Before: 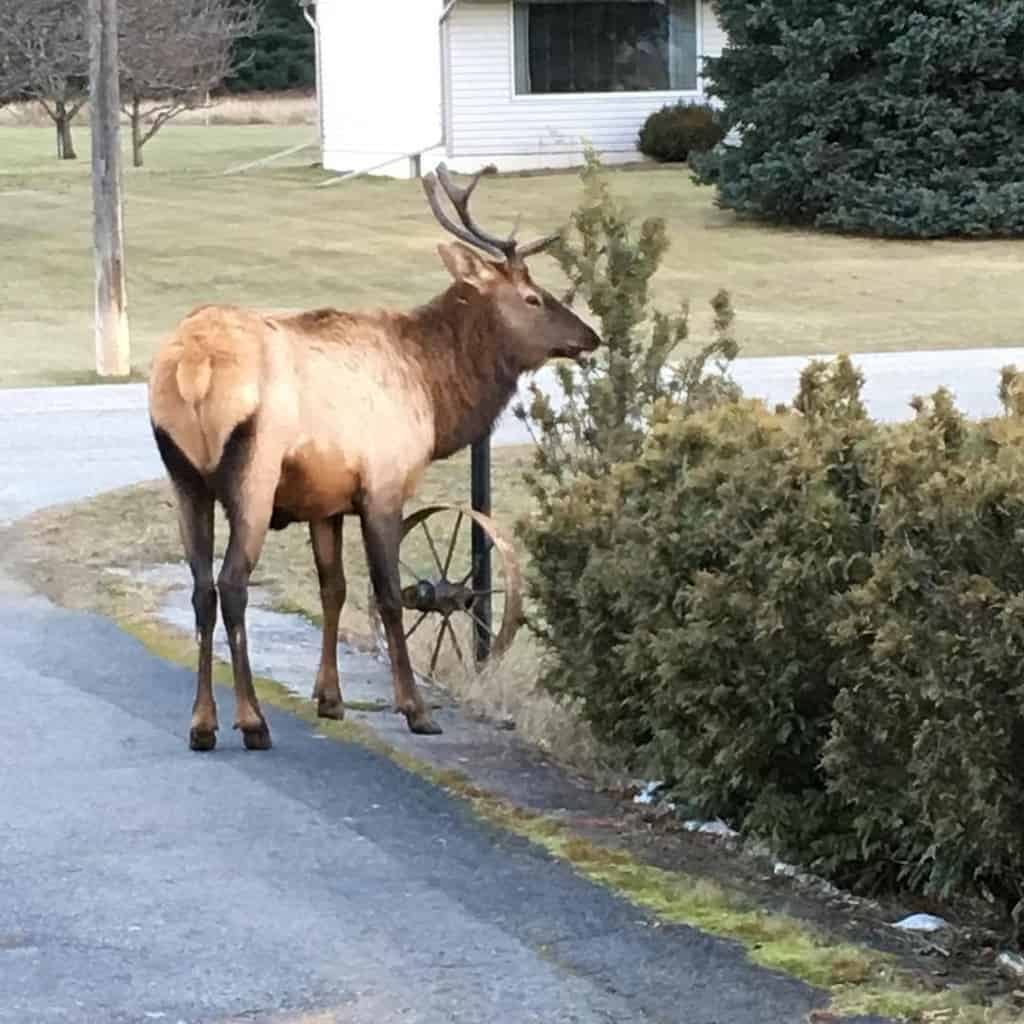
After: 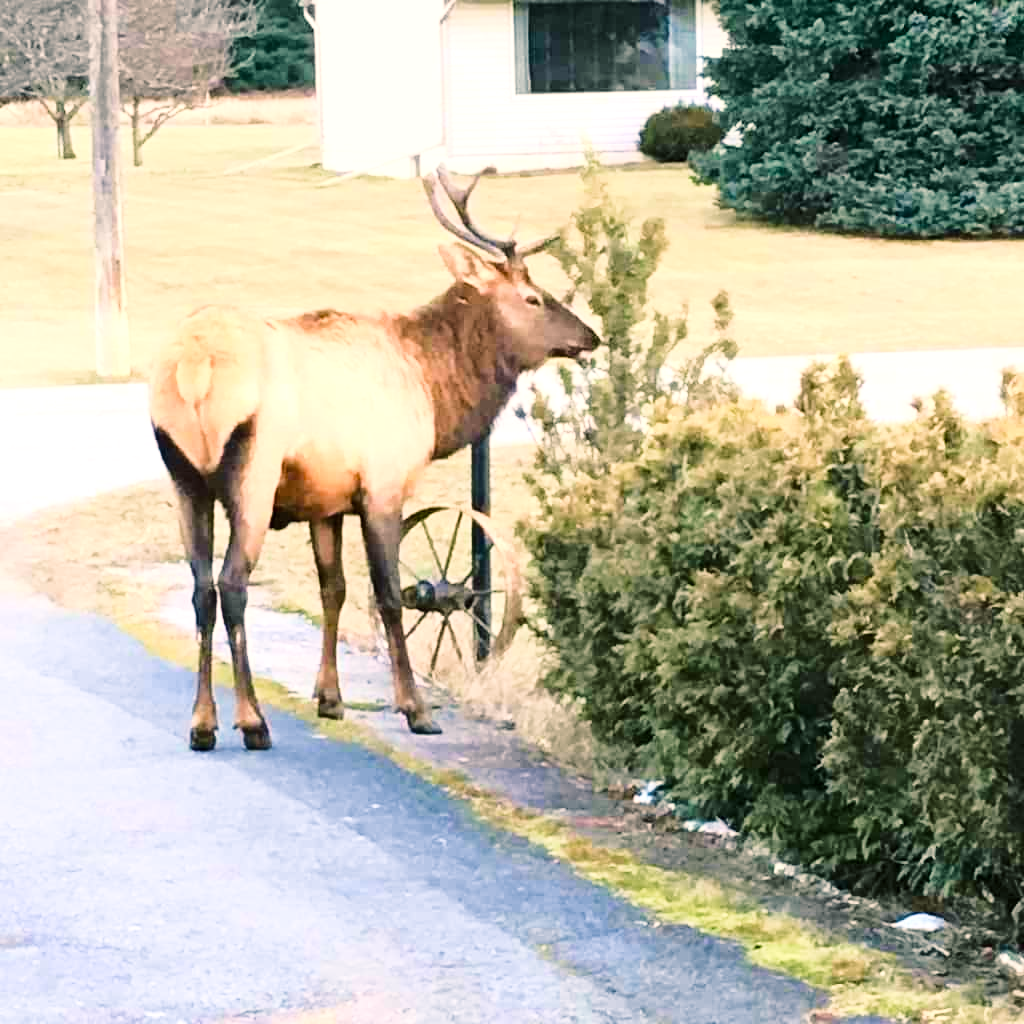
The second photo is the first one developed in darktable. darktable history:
base curve: curves: ch0 [(0, 0) (0.028, 0.03) (0.121, 0.232) (0.46, 0.748) (0.859, 0.968) (1, 1)]
velvia: on, module defaults
color balance rgb: shadows lift › chroma 2.535%, shadows lift › hue 192.96°, highlights gain › chroma 3.767%, highlights gain › hue 59.34°, linear chroma grading › global chroma 9.678%, perceptual saturation grading › global saturation 0.891%, perceptual saturation grading › highlights -25.536%, perceptual saturation grading › shadows 29.512%
exposure: black level correction 0, exposure 0.499 EV, compensate highlight preservation false
